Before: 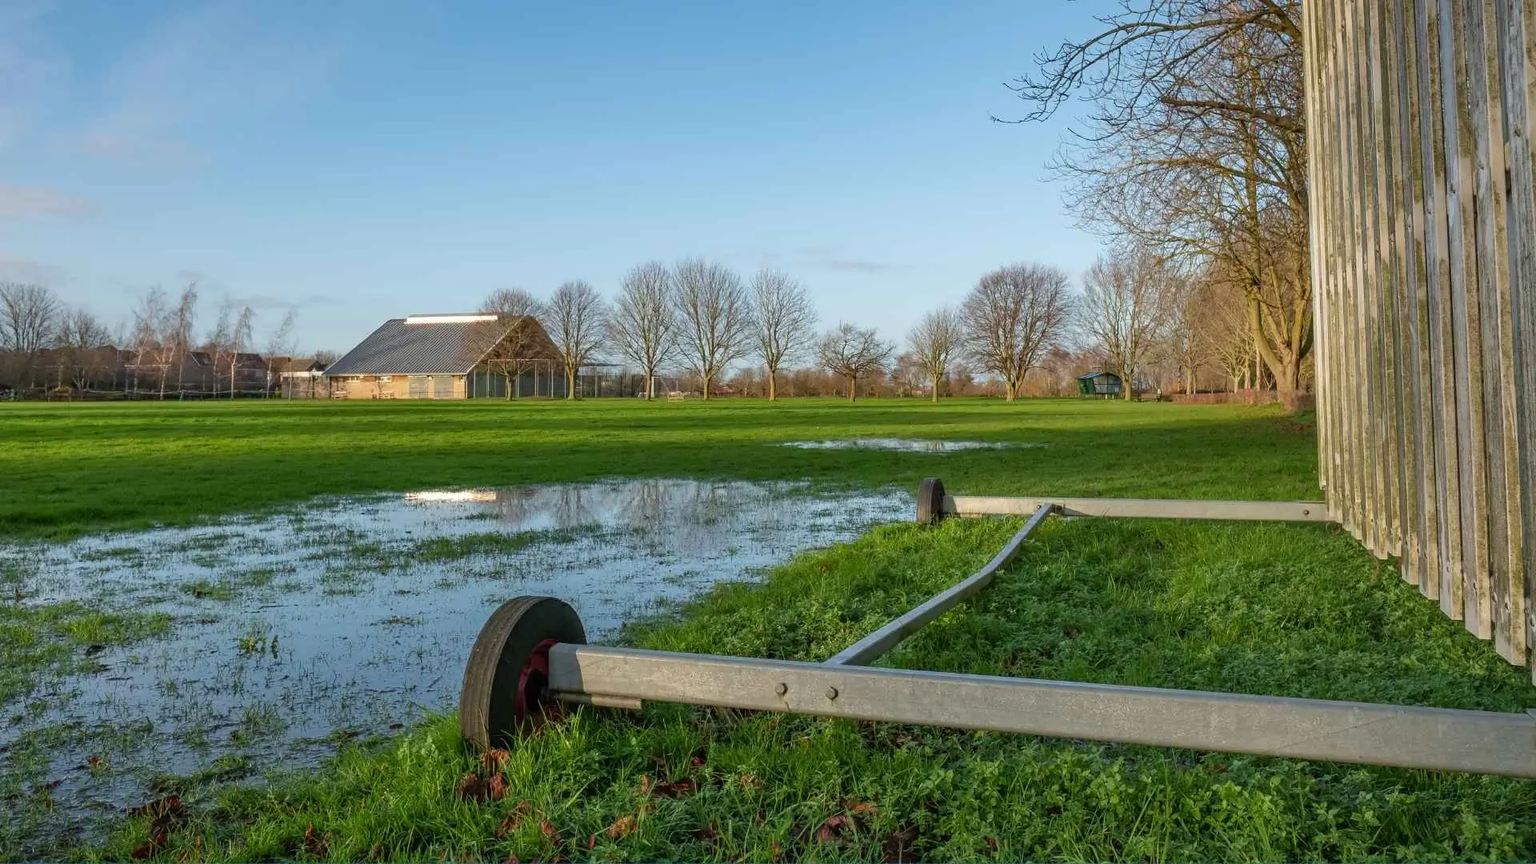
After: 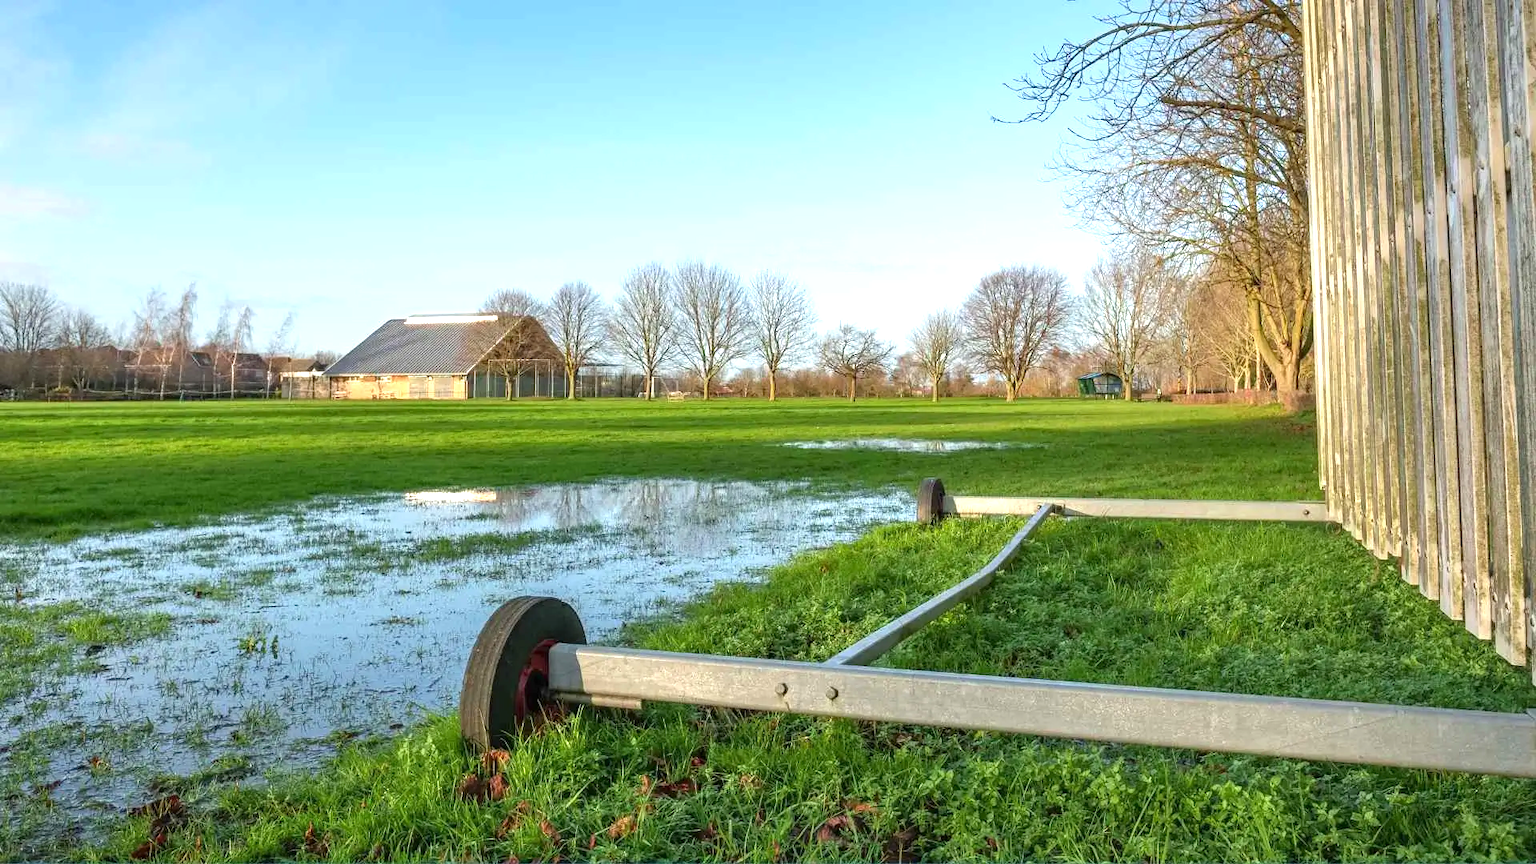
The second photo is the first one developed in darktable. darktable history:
exposure: exposure 0.943 EV, compensate highlight preservation false
base curve: exposure shift 0, preserve colors none
